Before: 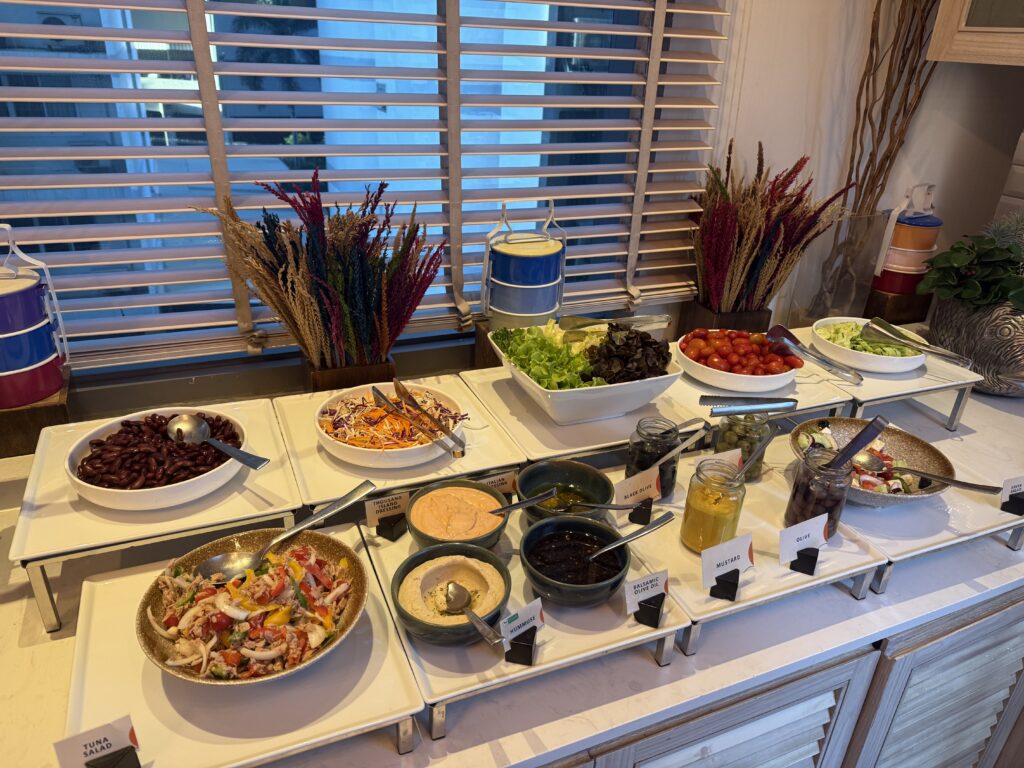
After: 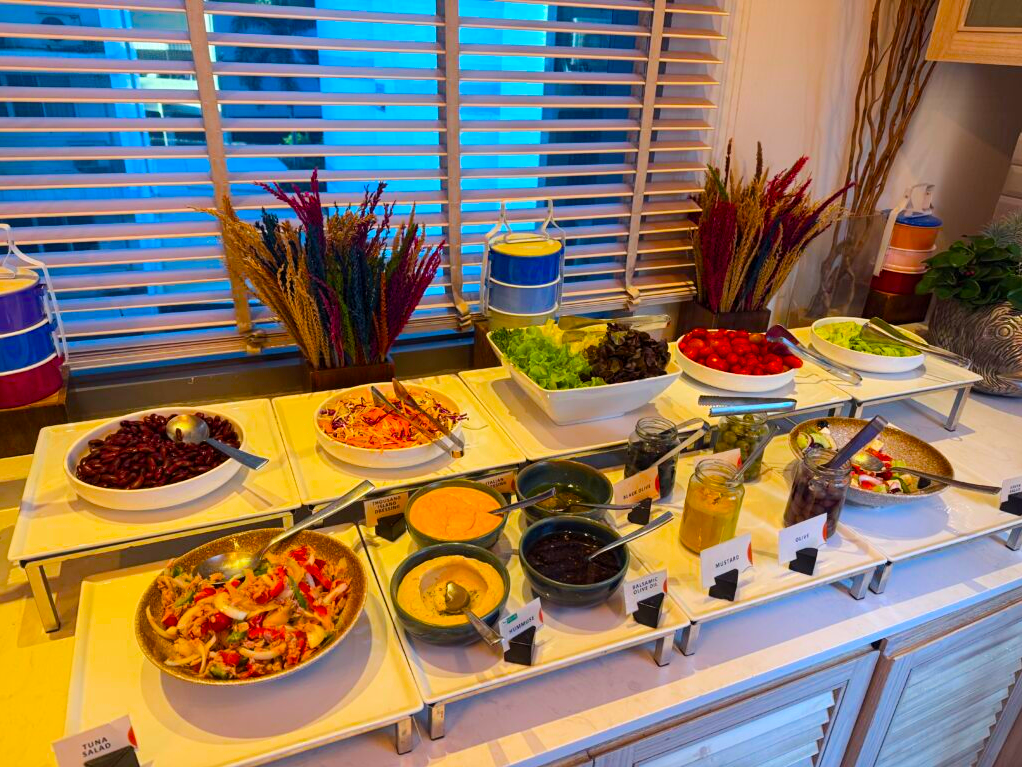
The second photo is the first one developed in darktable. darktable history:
contrast brightness saturation: contrast 0.1, brightness 0.03, saturation 0.09
color balance rgb: perceptual saturation grading › global saturation 25%, perceptual brilliance grading › mid-tones 10%, perceptual brilliance grading › shadows 15%, global vibrance 20%
vibrance: vibrance 67%
crop and rotate: left 0.126%
